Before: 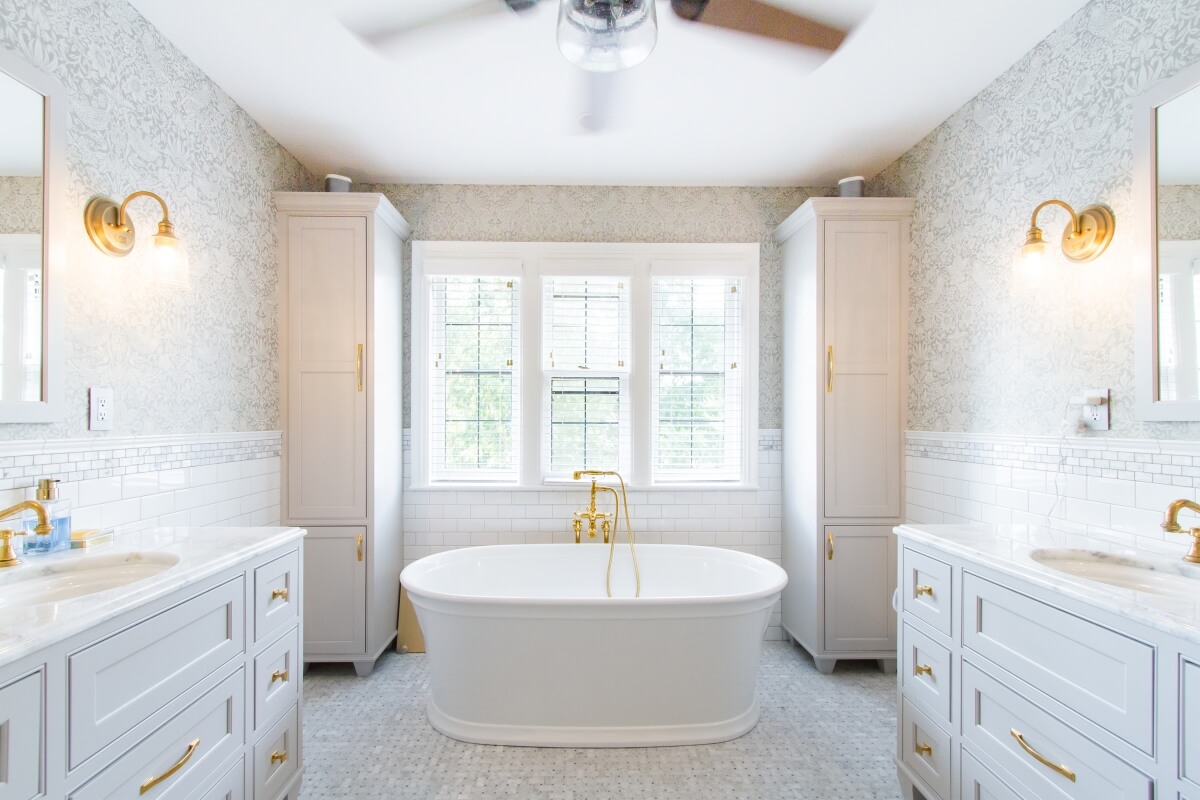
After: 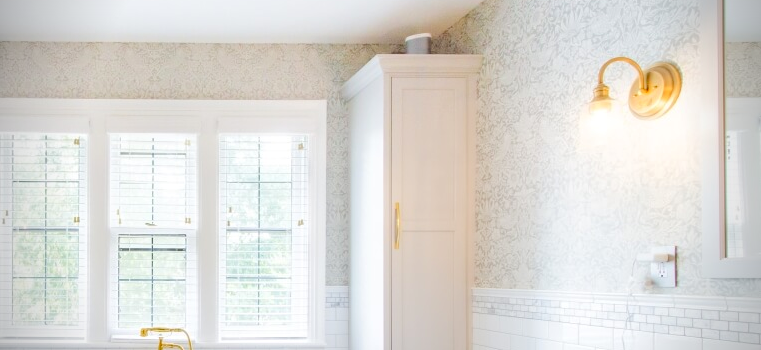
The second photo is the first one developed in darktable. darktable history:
vignetting: brightness -0.793, unbound false
exposure: black level correction 0.005, exposure 0.016 EV, compensate exposure bias true, compensate highlight preservation false
crop: left 36.143%, top 17.951%, right 0.407%, bottom 38.297%
tone curve: curves: ch0 [(0, 0) (0.003, 0.011) (0.011, 0.012) (0.025, 0.013) (0.044, 0.023) (0.069, 0.04) (0.1, 0.06) (0.136, 0.094) (0.177, 0.145) (0.224, 0.213) (0.277, 0.301) (0.335, 0.389) (0.399, 0.473) (0.468, 0.554) (0.543, 0.627) (0.623, 0.694) (0.709, 0.763) (0.801, 0.83) (0.898, 0.906) (1, 1)], color space Lab, linked channels, preserve colors none
